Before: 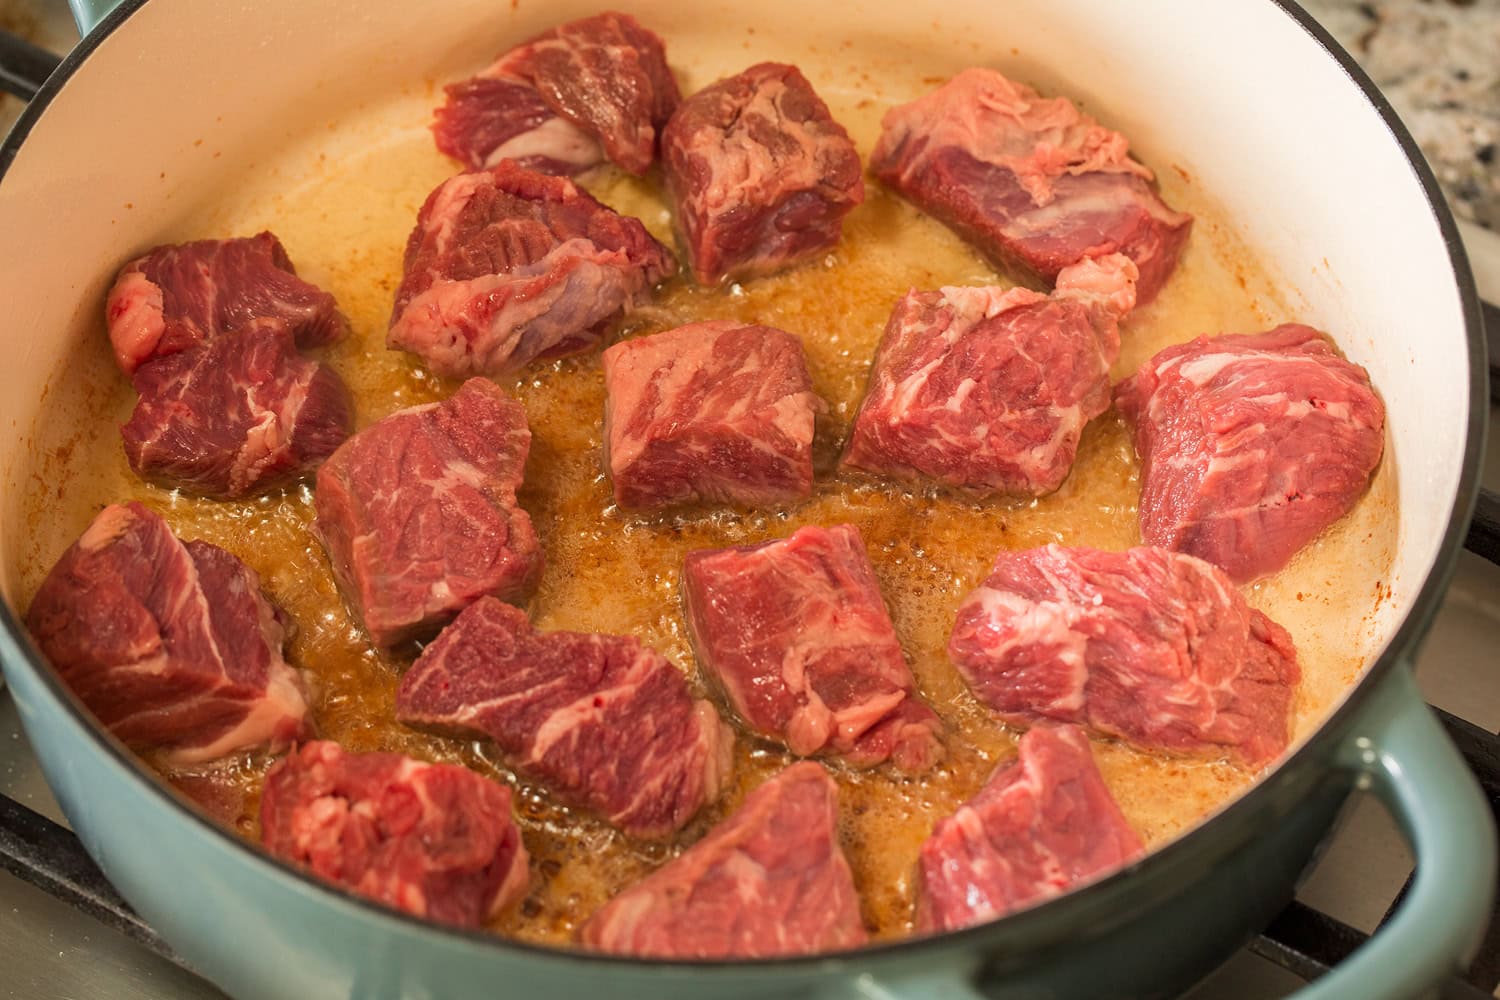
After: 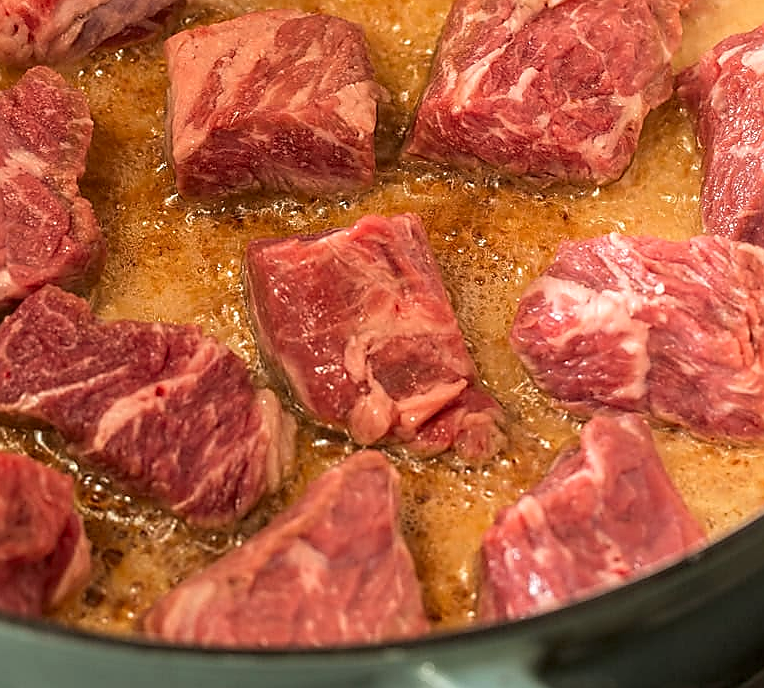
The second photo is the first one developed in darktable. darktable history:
sharpen: radius 1.4, amount 1.25, threshold 0.7
local contrast: detail 130%
crop and rotate: left 29.237%, top 31.152%, right 19.807%
